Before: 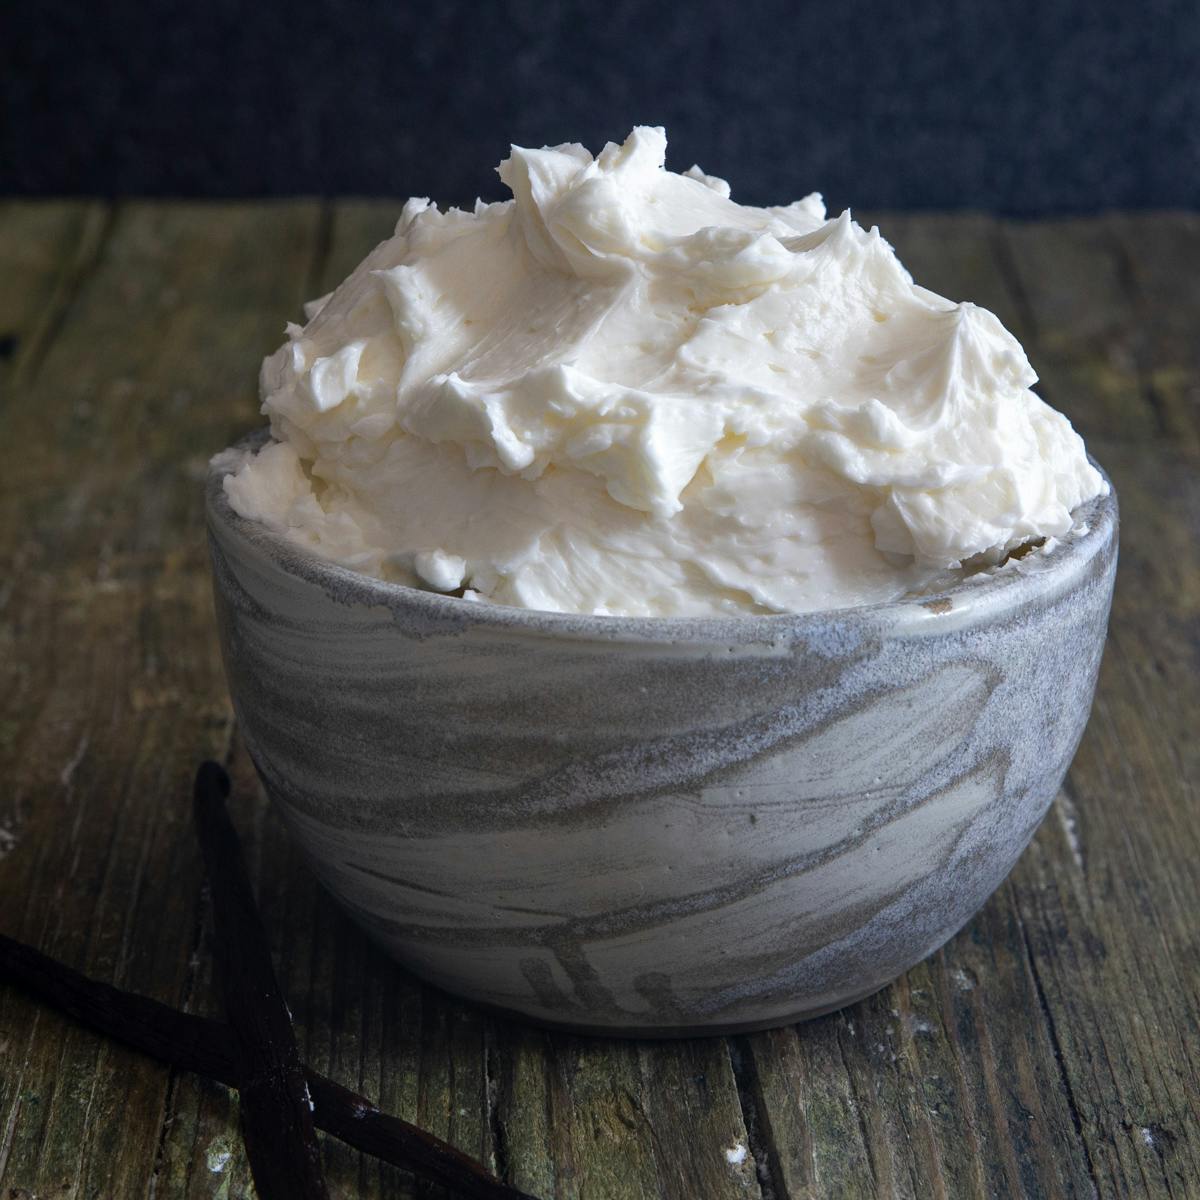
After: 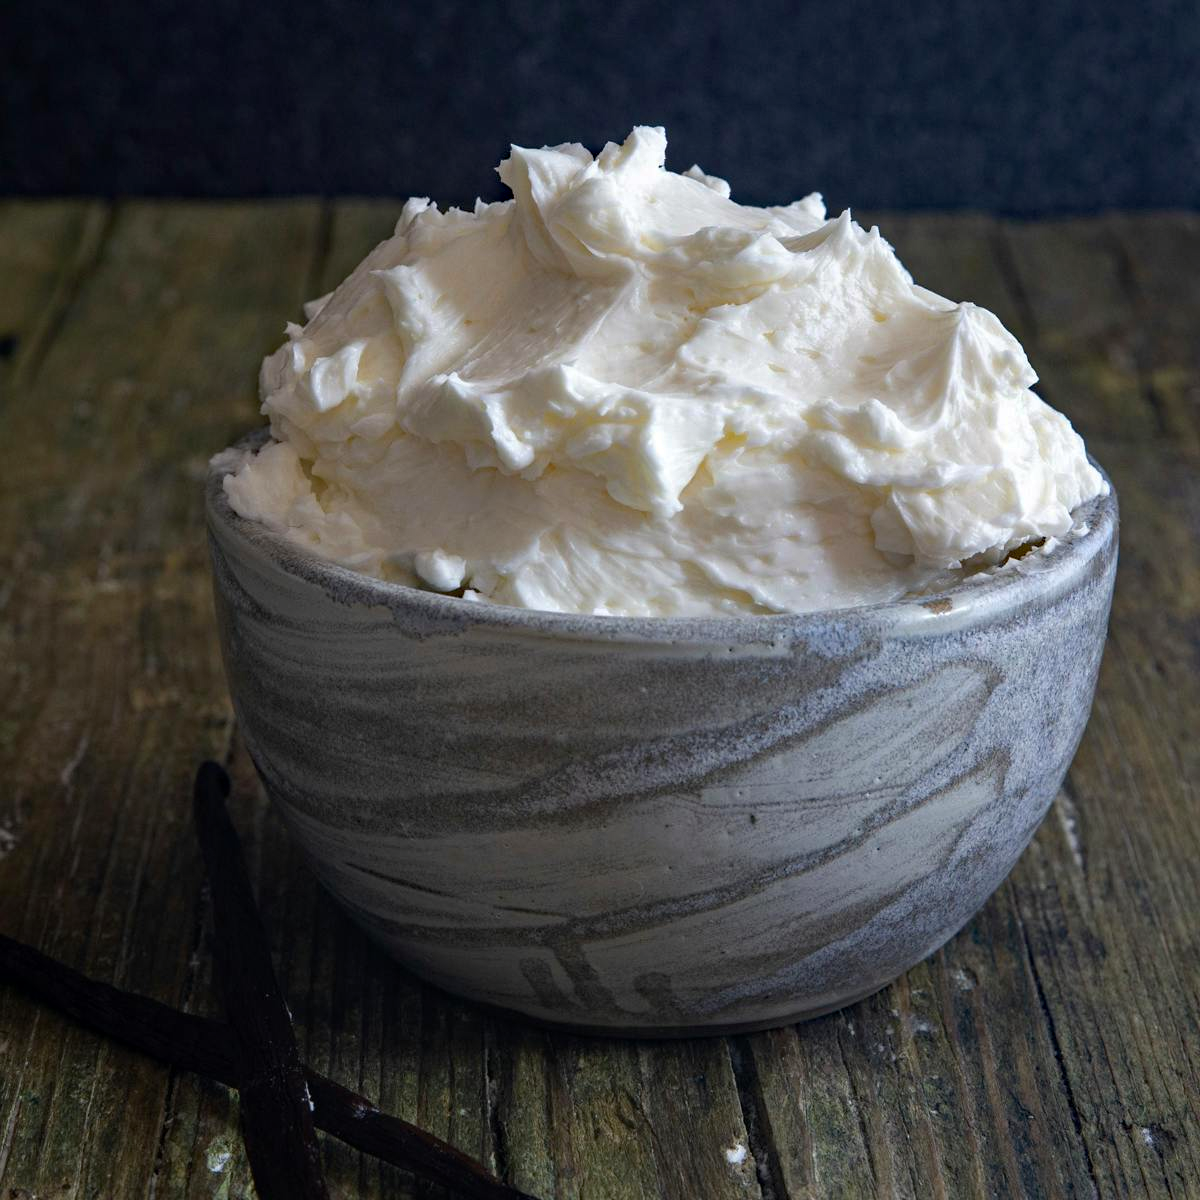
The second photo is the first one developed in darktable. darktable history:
haze removal: strength 0.292, distance 0.246, compatibility mode true, adaptive false
